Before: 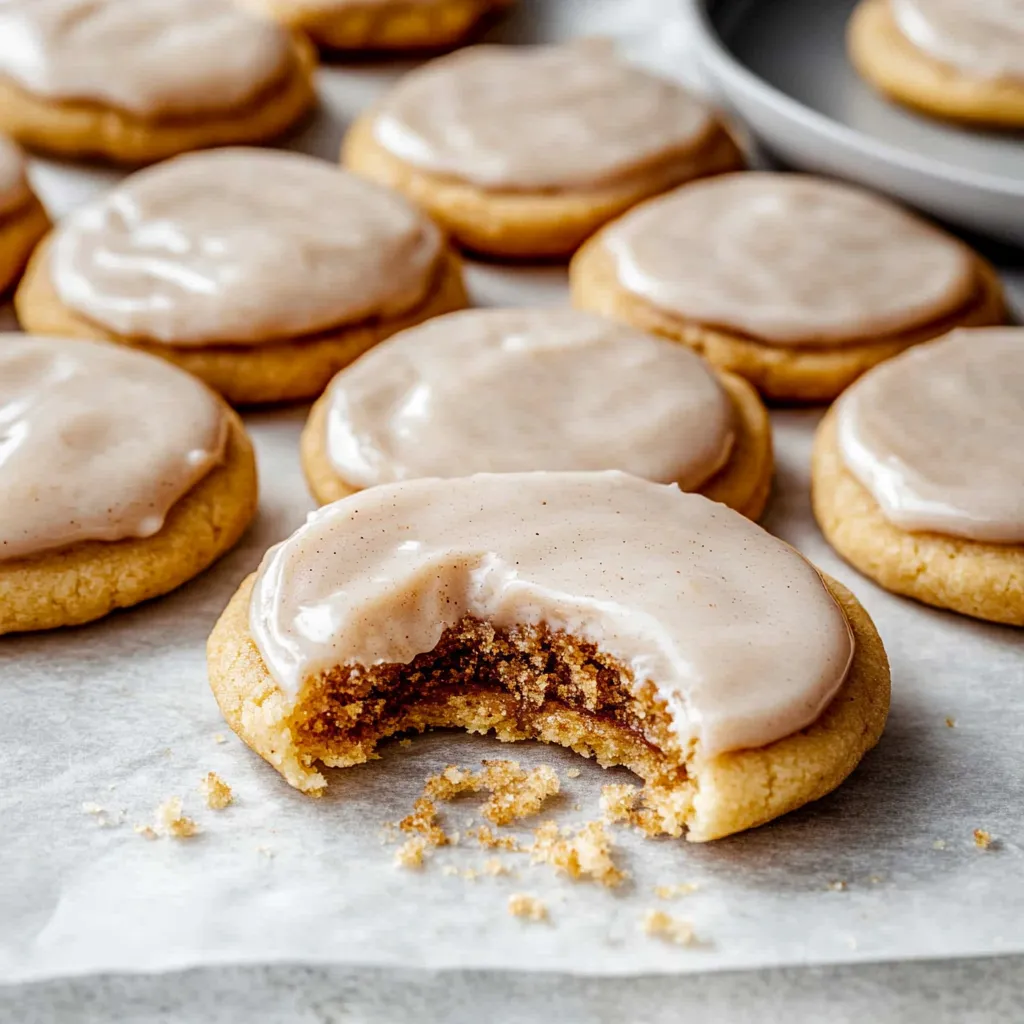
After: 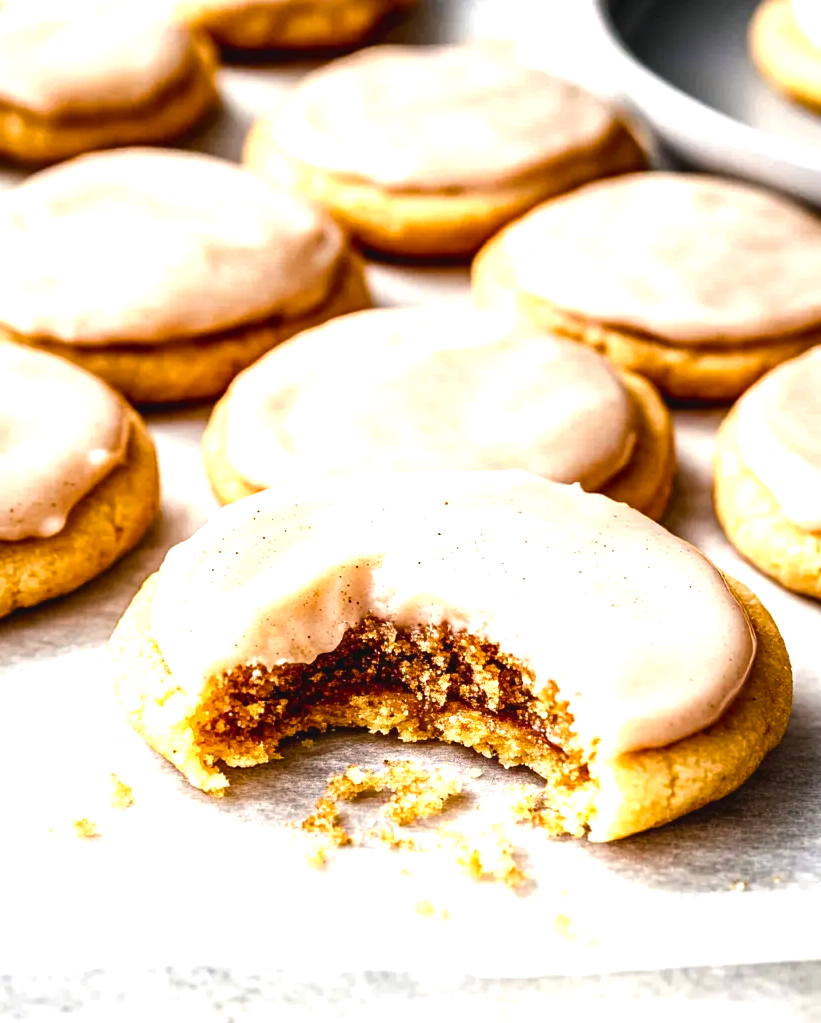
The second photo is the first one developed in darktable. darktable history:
crop and rotate: left 9.597%, right 10.195%
color balance rgb: shadows lift › chroma 1%, shadows lift › hue 217.2°, power › hue 310.8°, highlights gain › chroma 1%, highlights gain › hue 54°, global offset › luminance 0.5%, global offset › hue 171.6°, perceptual saturation grading › global saturation 14.09%, perceptual saturation grading › highlights -25%, perceptual saturation grading › shadows 30%, perceptual brilliance grading › highlights 13.42%, perceptual brilliance grading › mid-tones 8.05%, perceptual brilliance grading › shadows -17.45%, global vibrance 25%
exposure: exposure 0.7 EV, compensate highlight preservation false
